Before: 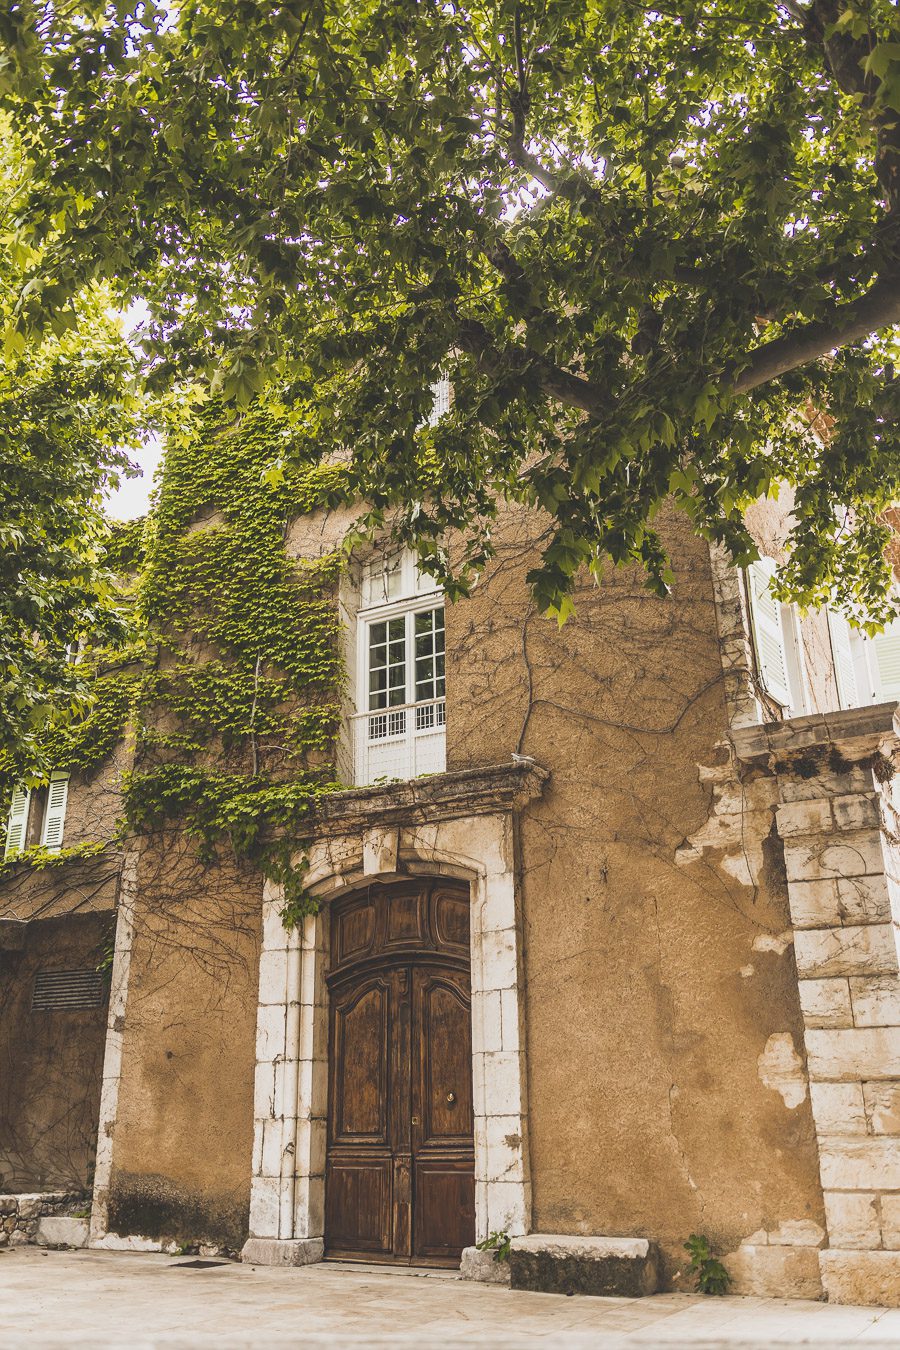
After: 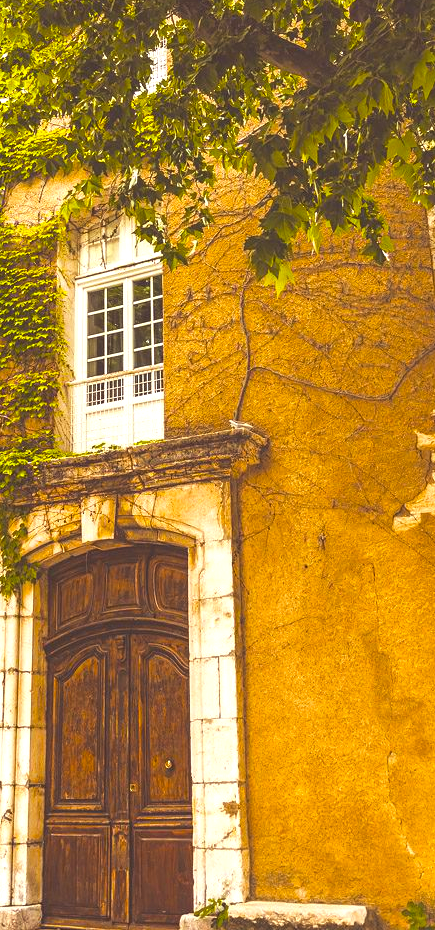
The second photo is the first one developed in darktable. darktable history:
exposure: exposure 0.696 EV, compensate exposure bias true, compensate highlight preservation false
crop: left 31.36%, top 24.728%, right 20.284%, bottom 6.327%
color balance rgb: power › chroma 1.538%, power › hue 26.28°, global offset › luminance 0.488%, perceptual saturation grading › global saturation 60.262%, perceptual saturation grading › highlights 20.274%, perceptual saturation grading › shadows -49.429%, global vibrance 15.3%
